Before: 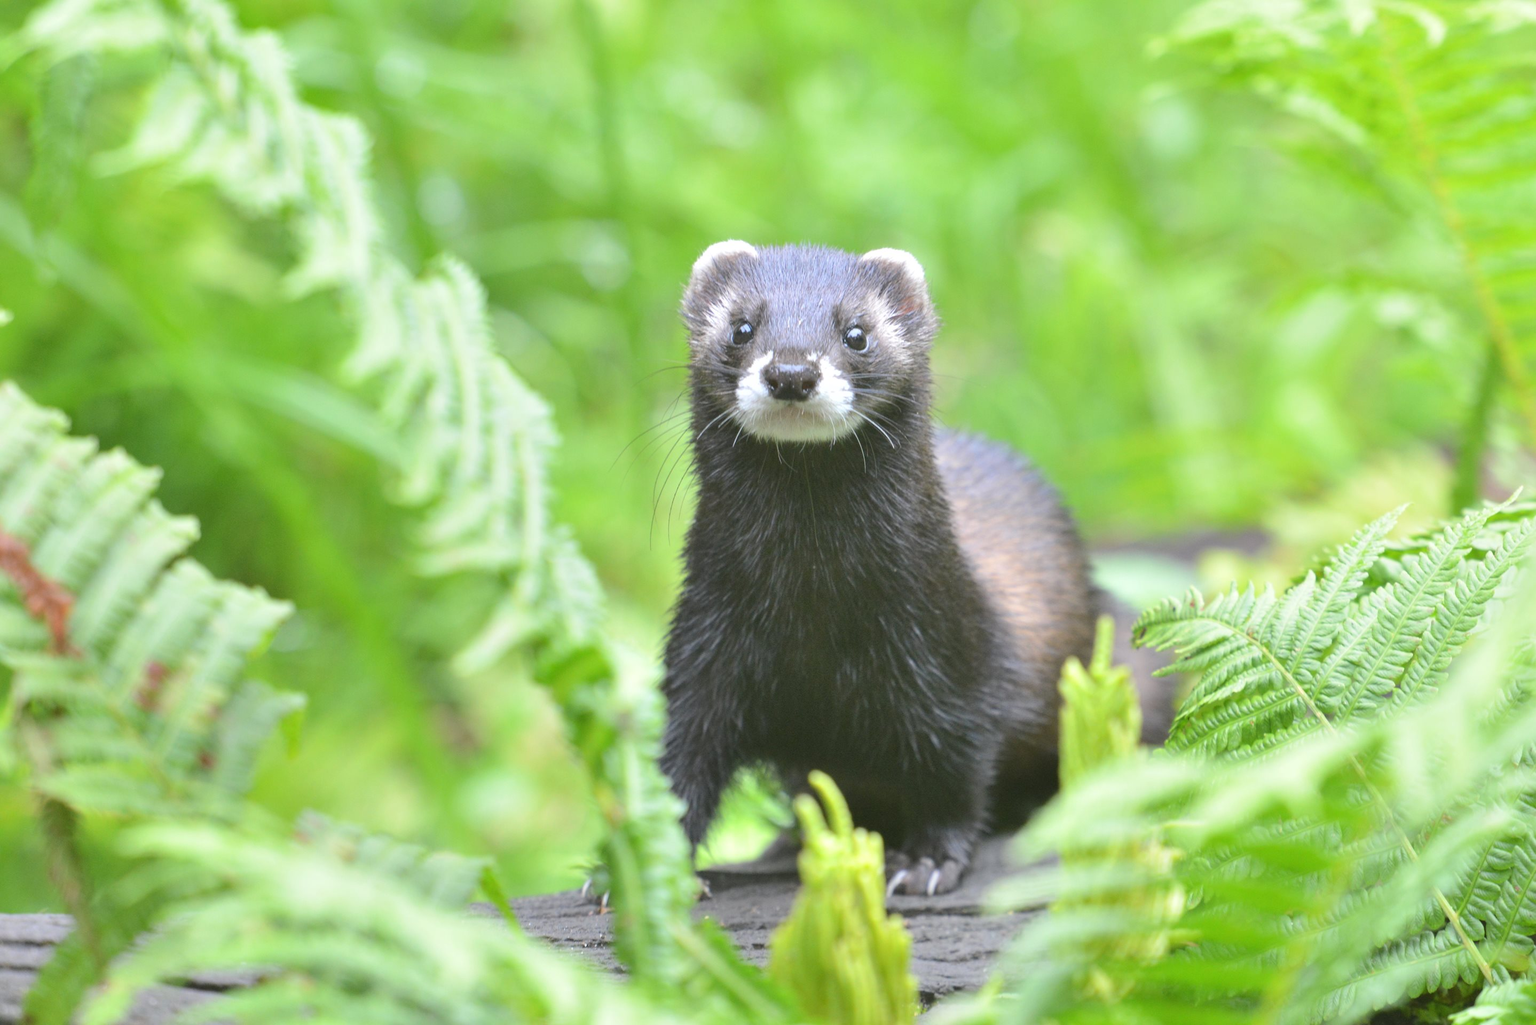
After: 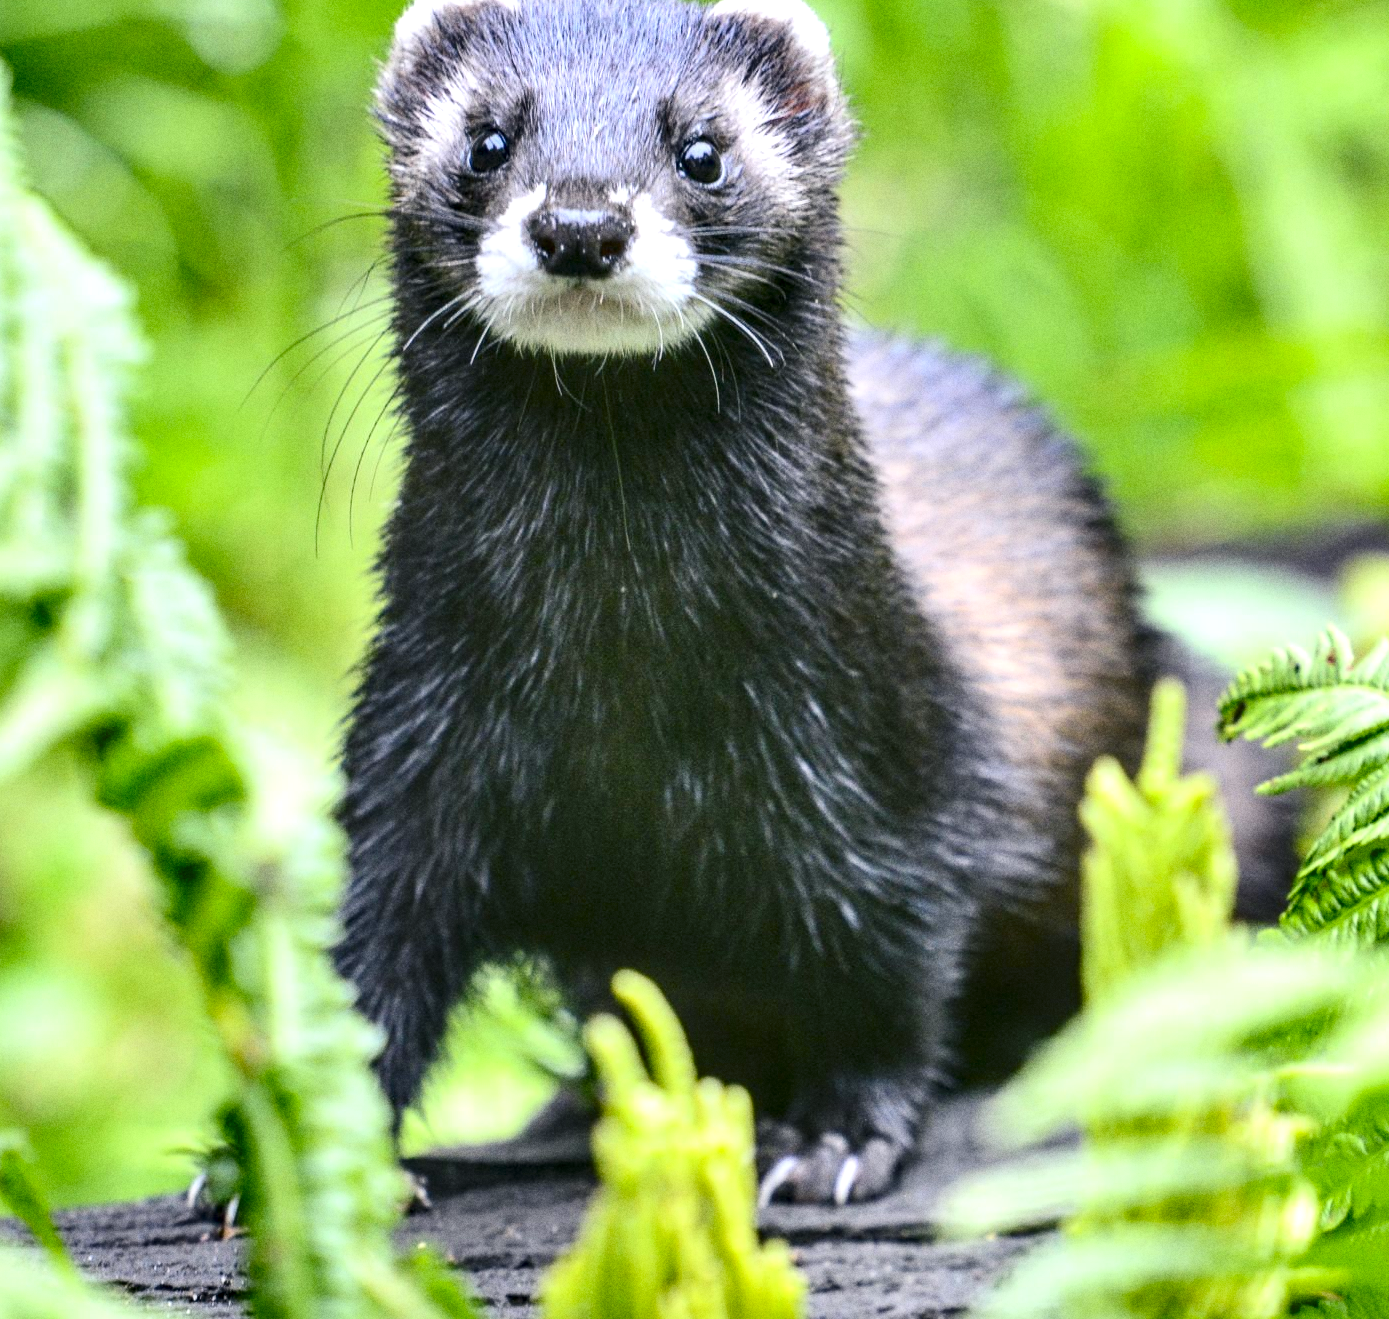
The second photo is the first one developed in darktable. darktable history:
contrast brightness saturation: contrast 0.28
local contrast: detail 160%
crop: left 31.379%, top 24.658%, right 20.326%, bottom 6.628%
grain: on, module defaults
shadows and highlights: low approximation 0.01, soften with gaussian
white balance: red 0.924, blue 1.095
color balance rgb: shadows lift › chroma 2%, shadows lift › hue 247.2°, power › chroma 0.3%, power › hue 25.2°, highlights gain › chroma 3%, highlights gain › hue 60°, global offset › luminance 0.75%, perceptual saturation grading › global saturation 20%, perceptual saturation grading › highlights -20%, perceptual saturation grading › shadows 30%, global vibrance 20%
color correction: highlights b* 3
